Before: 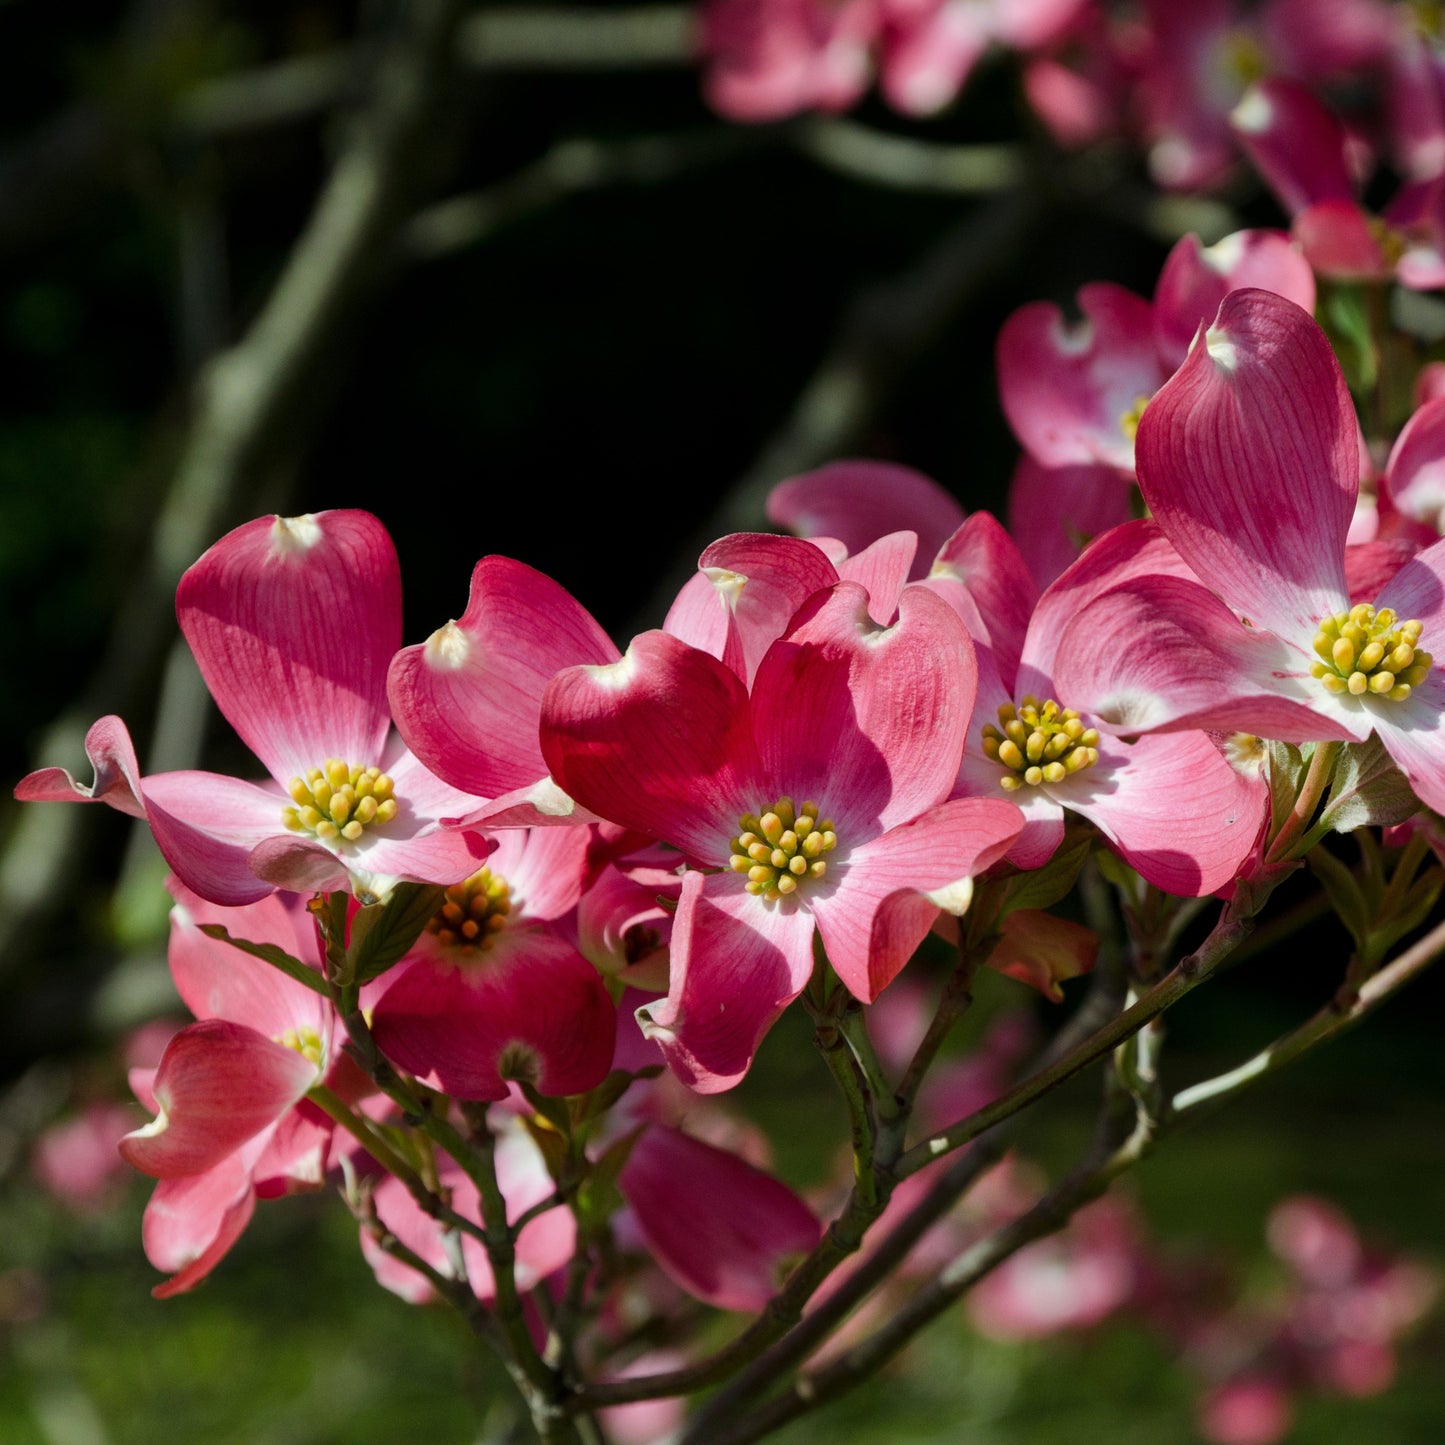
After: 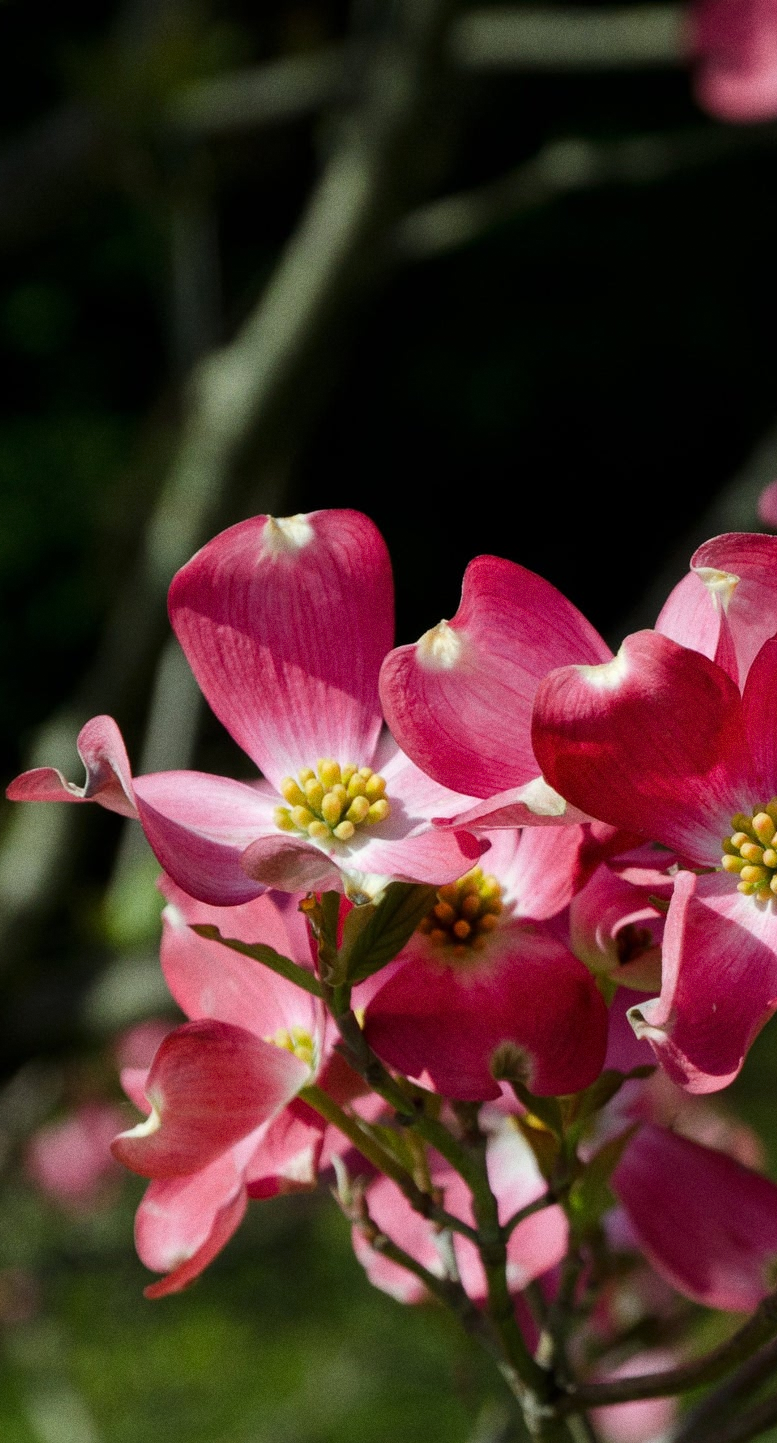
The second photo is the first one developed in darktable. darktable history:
crop: left 0.587%, right 45.588%, bottom 0.086%
grain: coarseness 0.09 ISO
